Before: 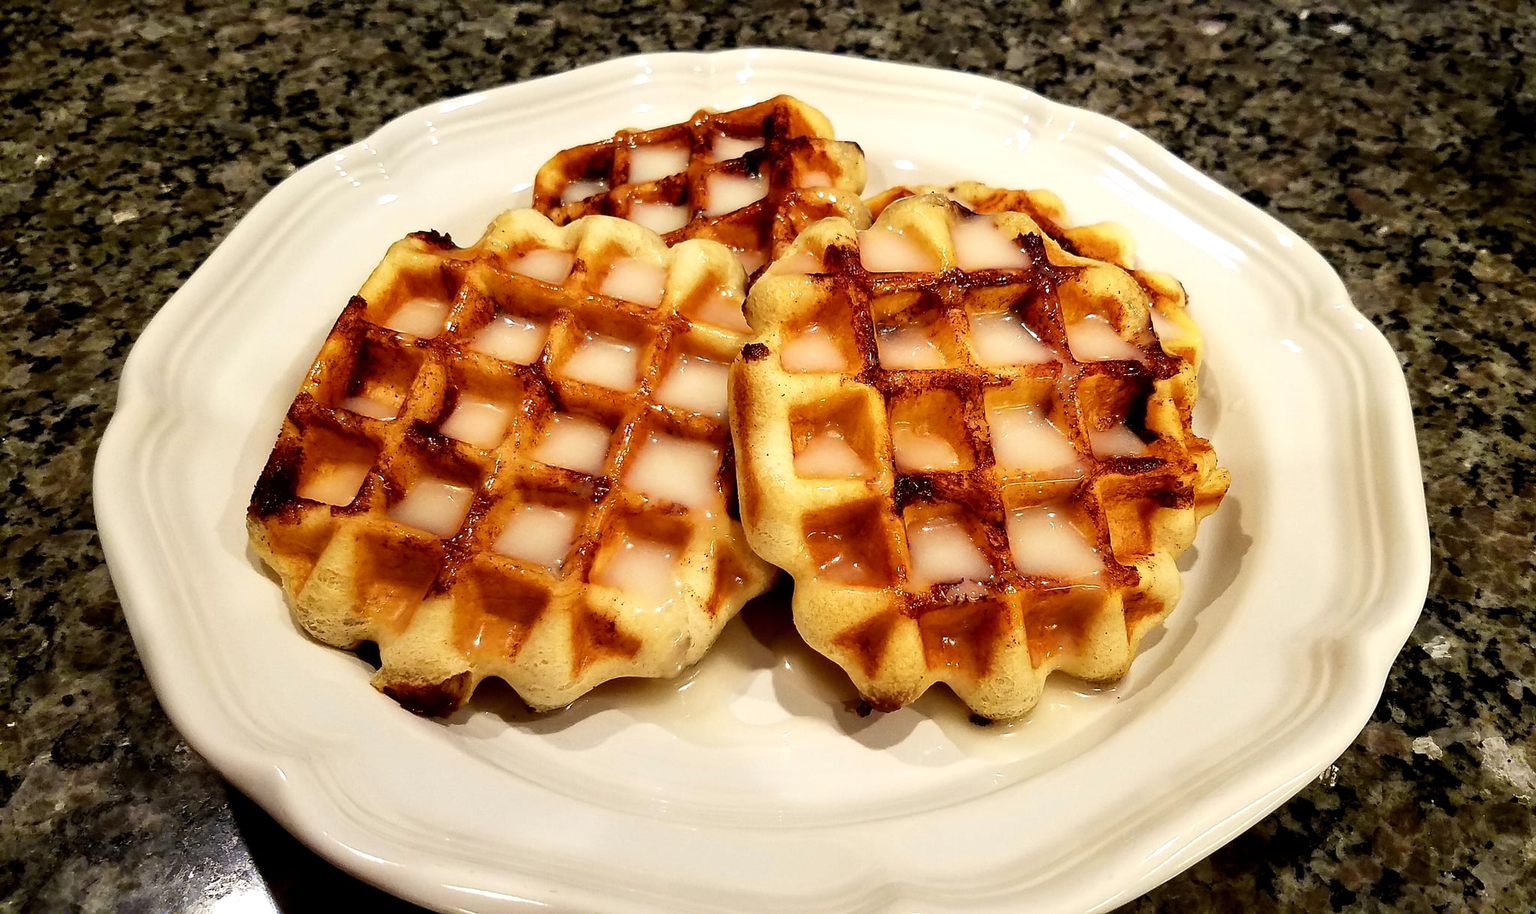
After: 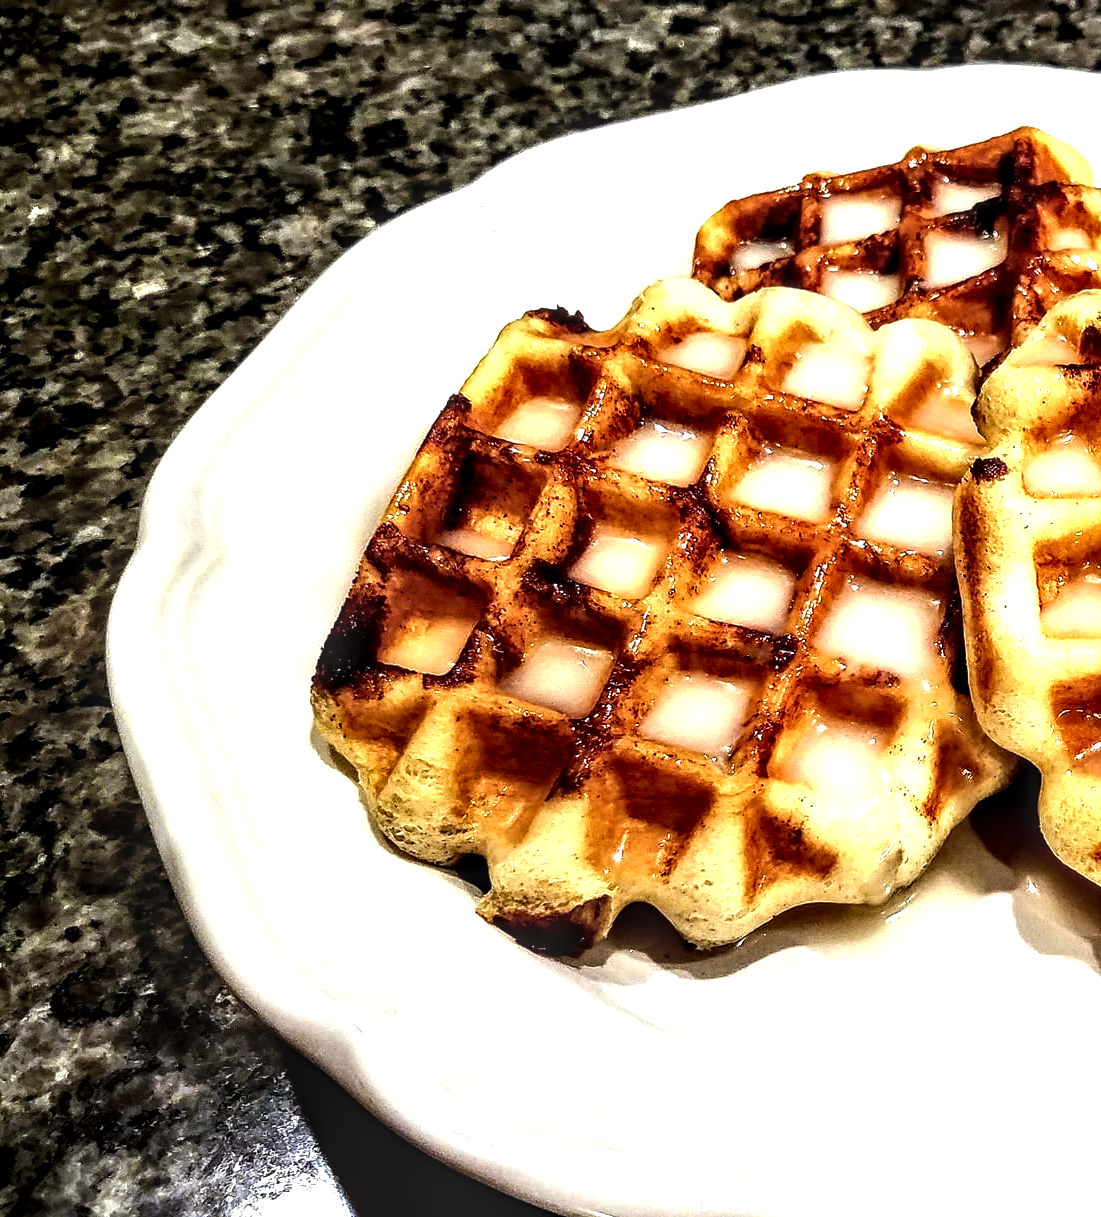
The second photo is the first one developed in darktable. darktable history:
color calibration: gray › normalize channels true, x 0.367, y 0.376, temperature 4363.88 K, gamut compression 0.003
crop: left 0.916%, right 45.314%, bottom 0.09%
tone equalizer: -8 EV -1.09 EV, -7 EV -1.04 EV, -6 EV -0.878 EV, -5 EV -0.545 EV, -3 EV 0.557 EV, -2 EV 0.886 EV, -1 EV 1.01 EV, +0 EV 1.08 EV, edges refinement/feathering 500, mask exposure compensation -1.57 EV, preserve details no
local contrast: highlights 15%, shadows 39%, detail 184%, midtone range 0.472
